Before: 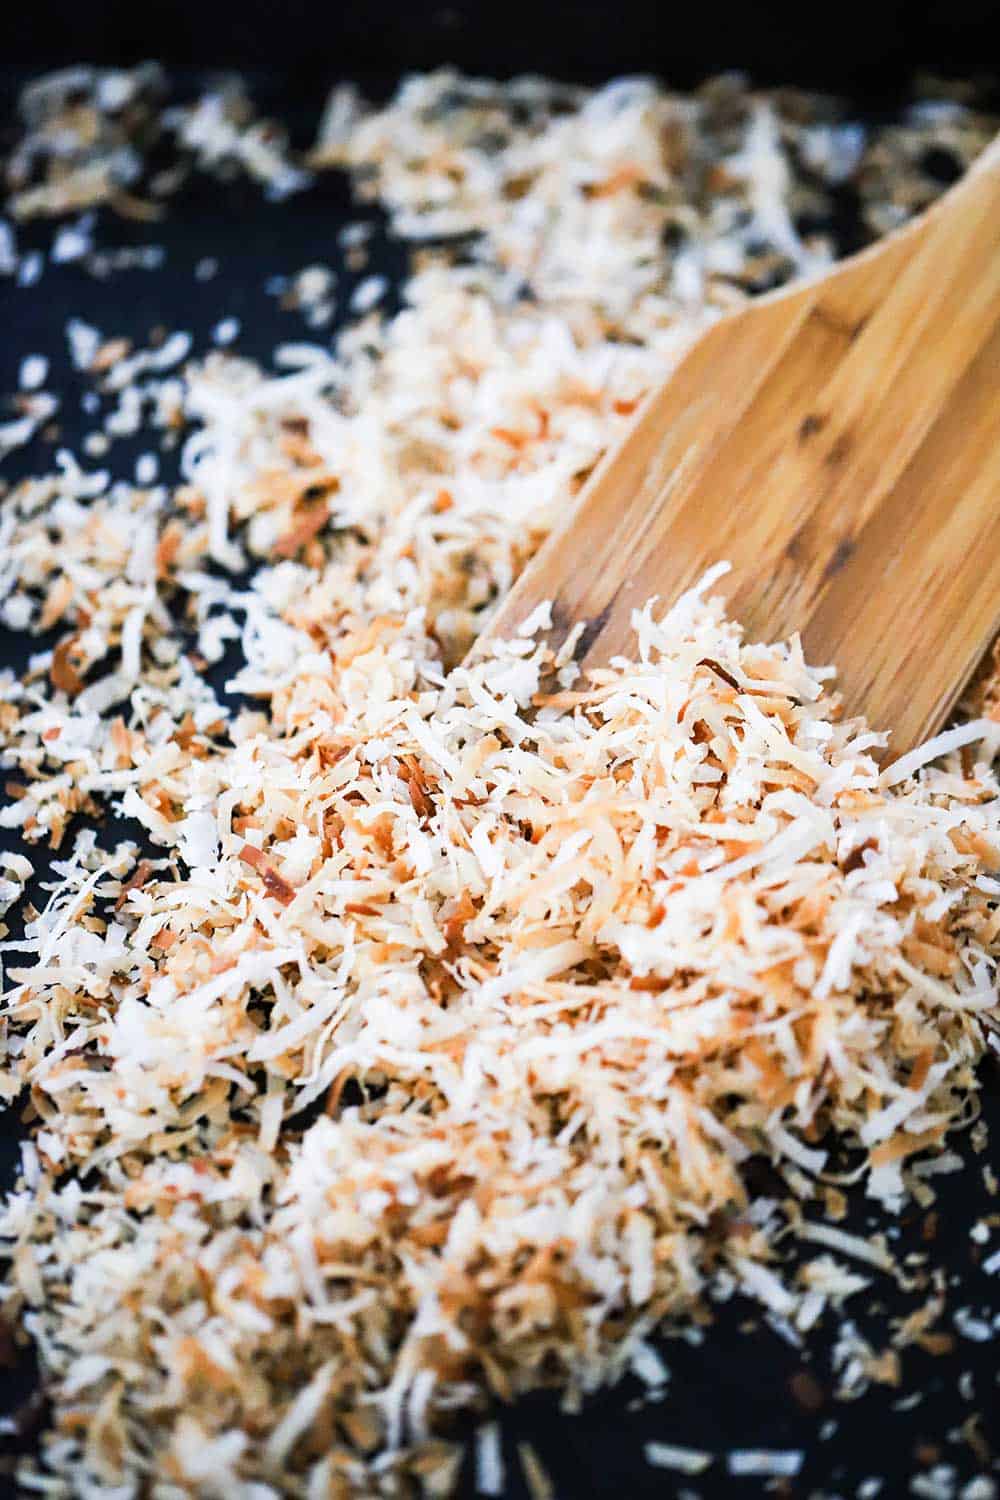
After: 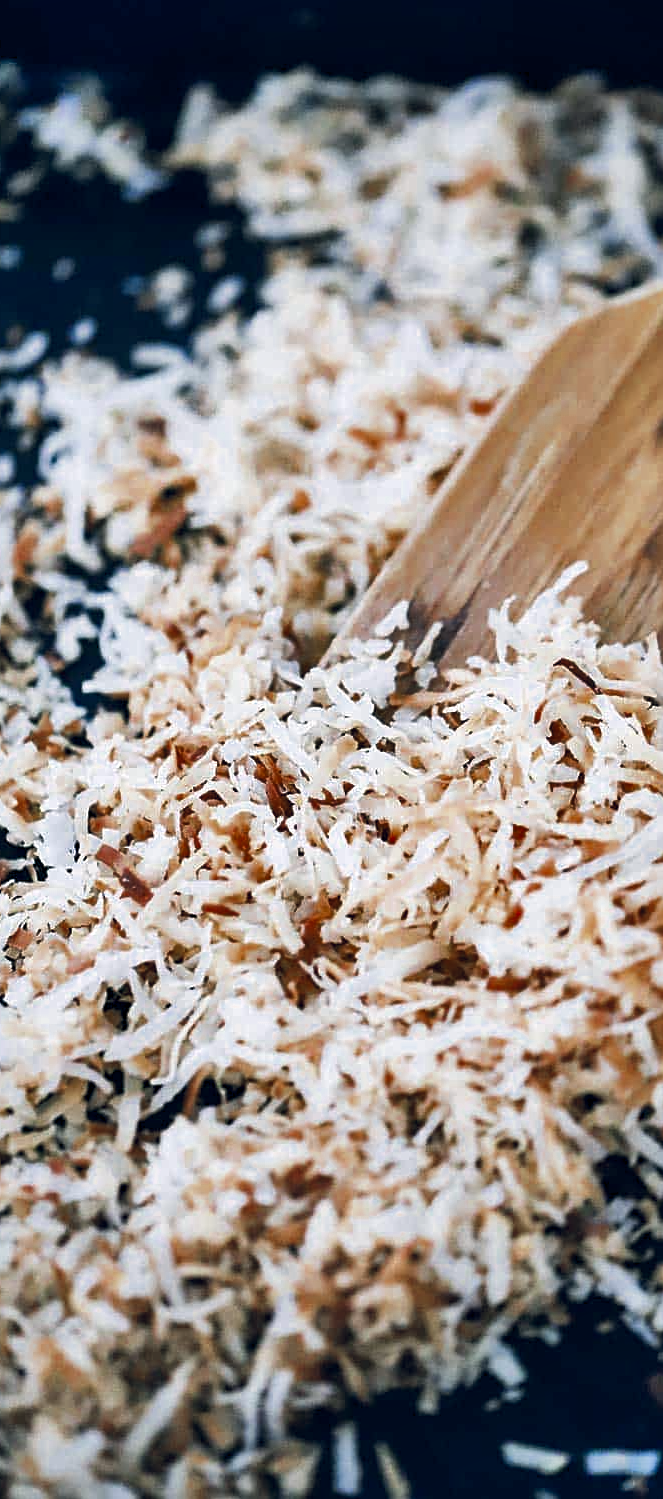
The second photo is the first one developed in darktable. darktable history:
sharpen: amount 0.215
local contrast: mode bilateral grid, contrast 16, coarseness 35, detail 106%, midtone range 0.2
shadows and highlights: low approximation 0.01, soften with gaussian
color balance rgb: shadows lift › chroma 0.821%, shadows lift › hue 110.78°, power › luminance -7.652%, power › chroma 1.105%, power › hue 217.63°, global offset › chroma 0.128%, global offset › hue 253.92°, perceptual saturation grading › global saturation 0.452%
crop and rotate: left 14.319%, right 19.349%
color zones: curves: ch0 [(0, 0.5) (0.125, 0.4) (0.25, 0.5) (0.375, 0.4) (0.5, 0.4) (0.625, 0.35) (0.75, 0.35) (0.875, 0.5)]; ch1 [(0, 0.35) (0.125, 0.45) (0.25, 0.35) (0.375, 0.35) (0.5, 0.35) (0.625, 0.35) (0.75, 0.45) (0.875, 0.35)]; ch2 [(0, 0.6) (0.125, 0.5) (0.25, 0.5) (0.375, 0.6) (0.5, 0.6) (0.625, 0.5) (0.75, 0.5) (0.875, 0.5)]
